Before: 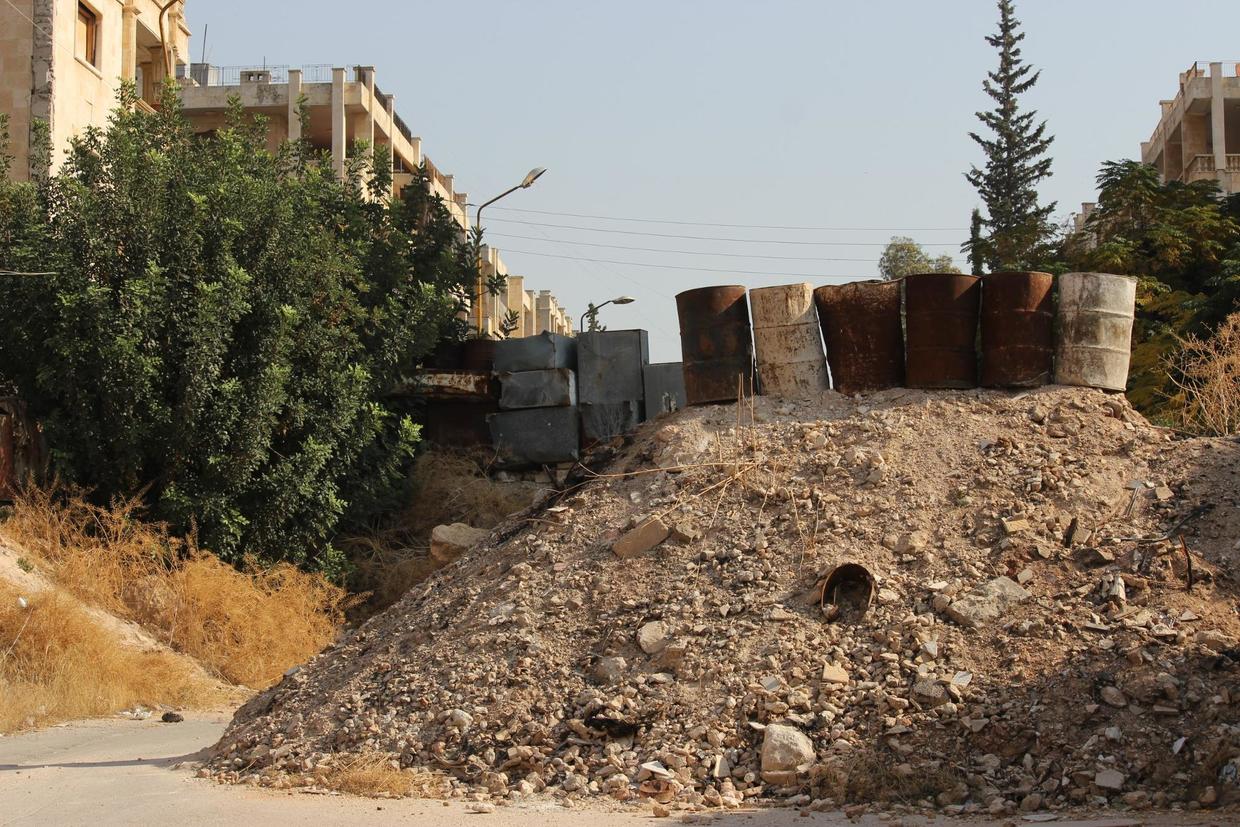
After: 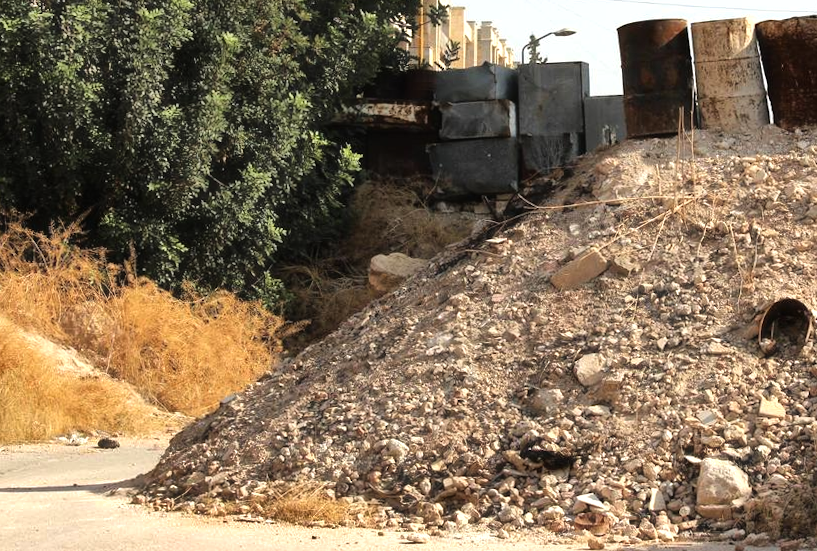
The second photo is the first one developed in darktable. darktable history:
haze removal: strength -0.039, compatibility mode true, adaptive false
crop and rotate: angle -0.747°, left 3.983%, top 32.073%, right 28.814%
shadows and highlights: soften with gaussian
tone equalizer: -8 EV -0.747 EV, -7 EV -0.711 EV, -6 EV -0.617 EV, -5 EV -0.418 EV, -3 EV 0.369 EV, -2 EV 0.6 EV, -1 EV 0.698 EV, +0 EV 0.753 EV
